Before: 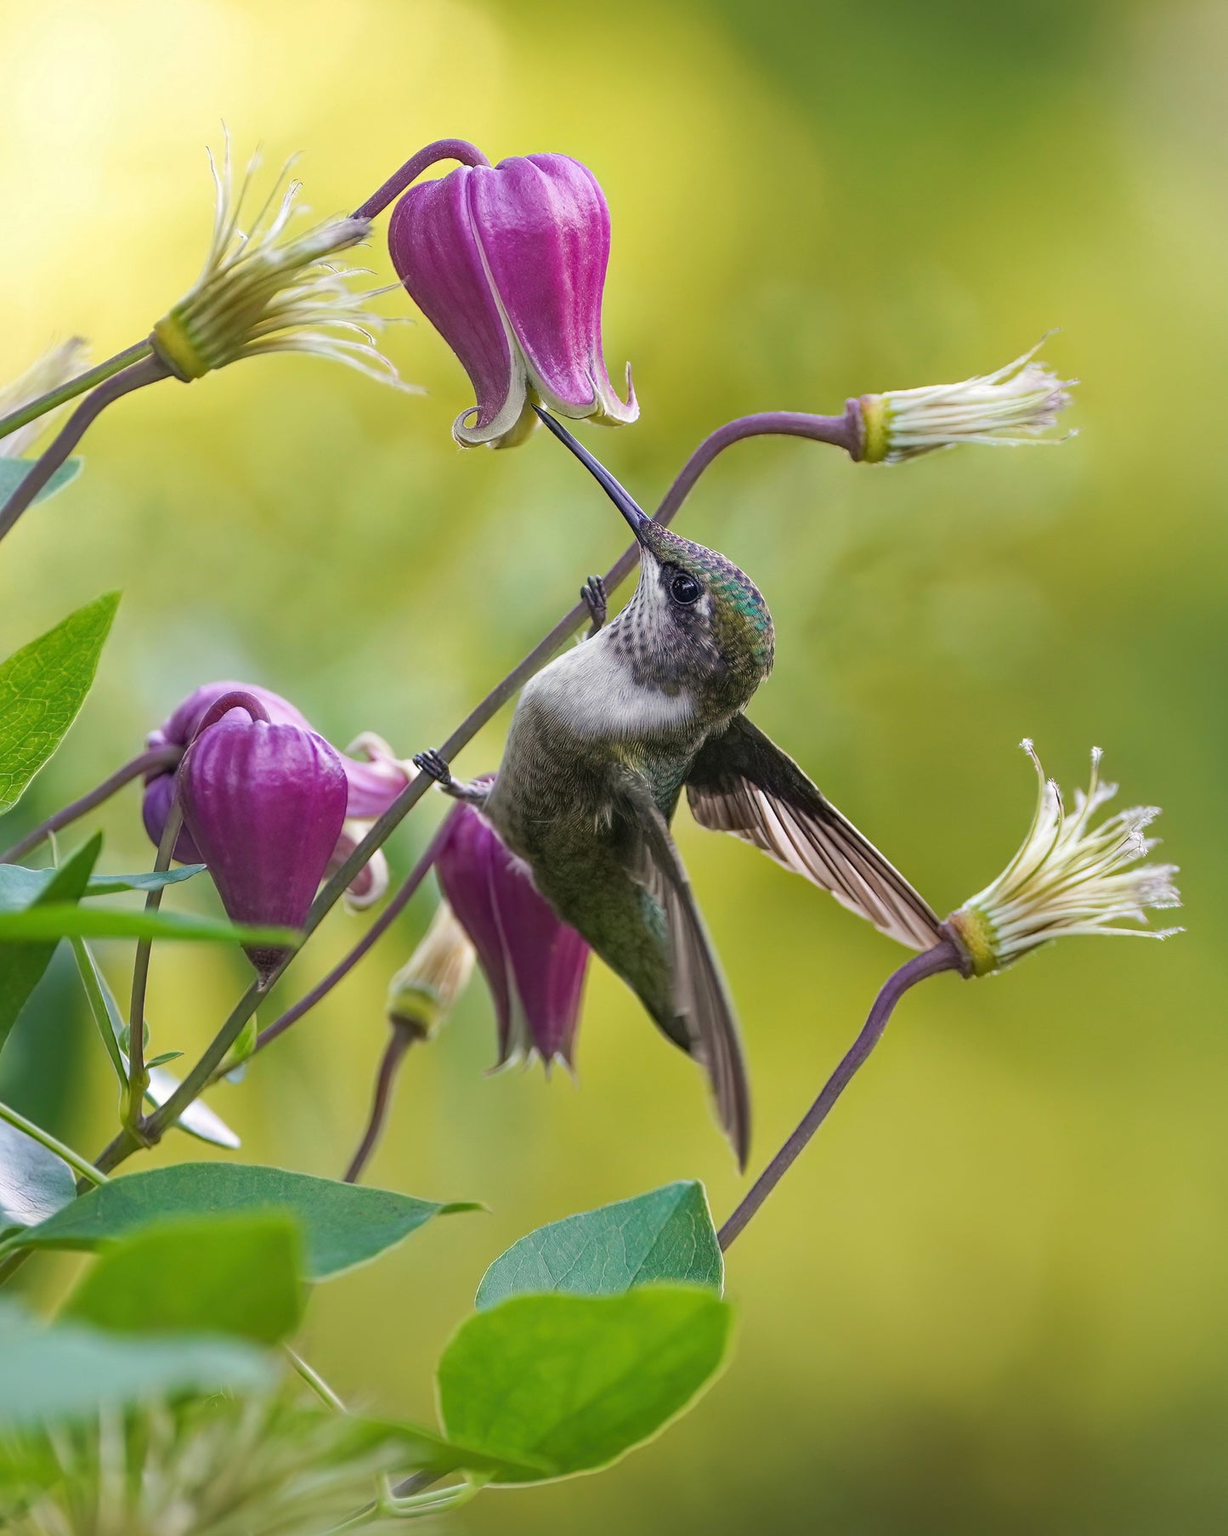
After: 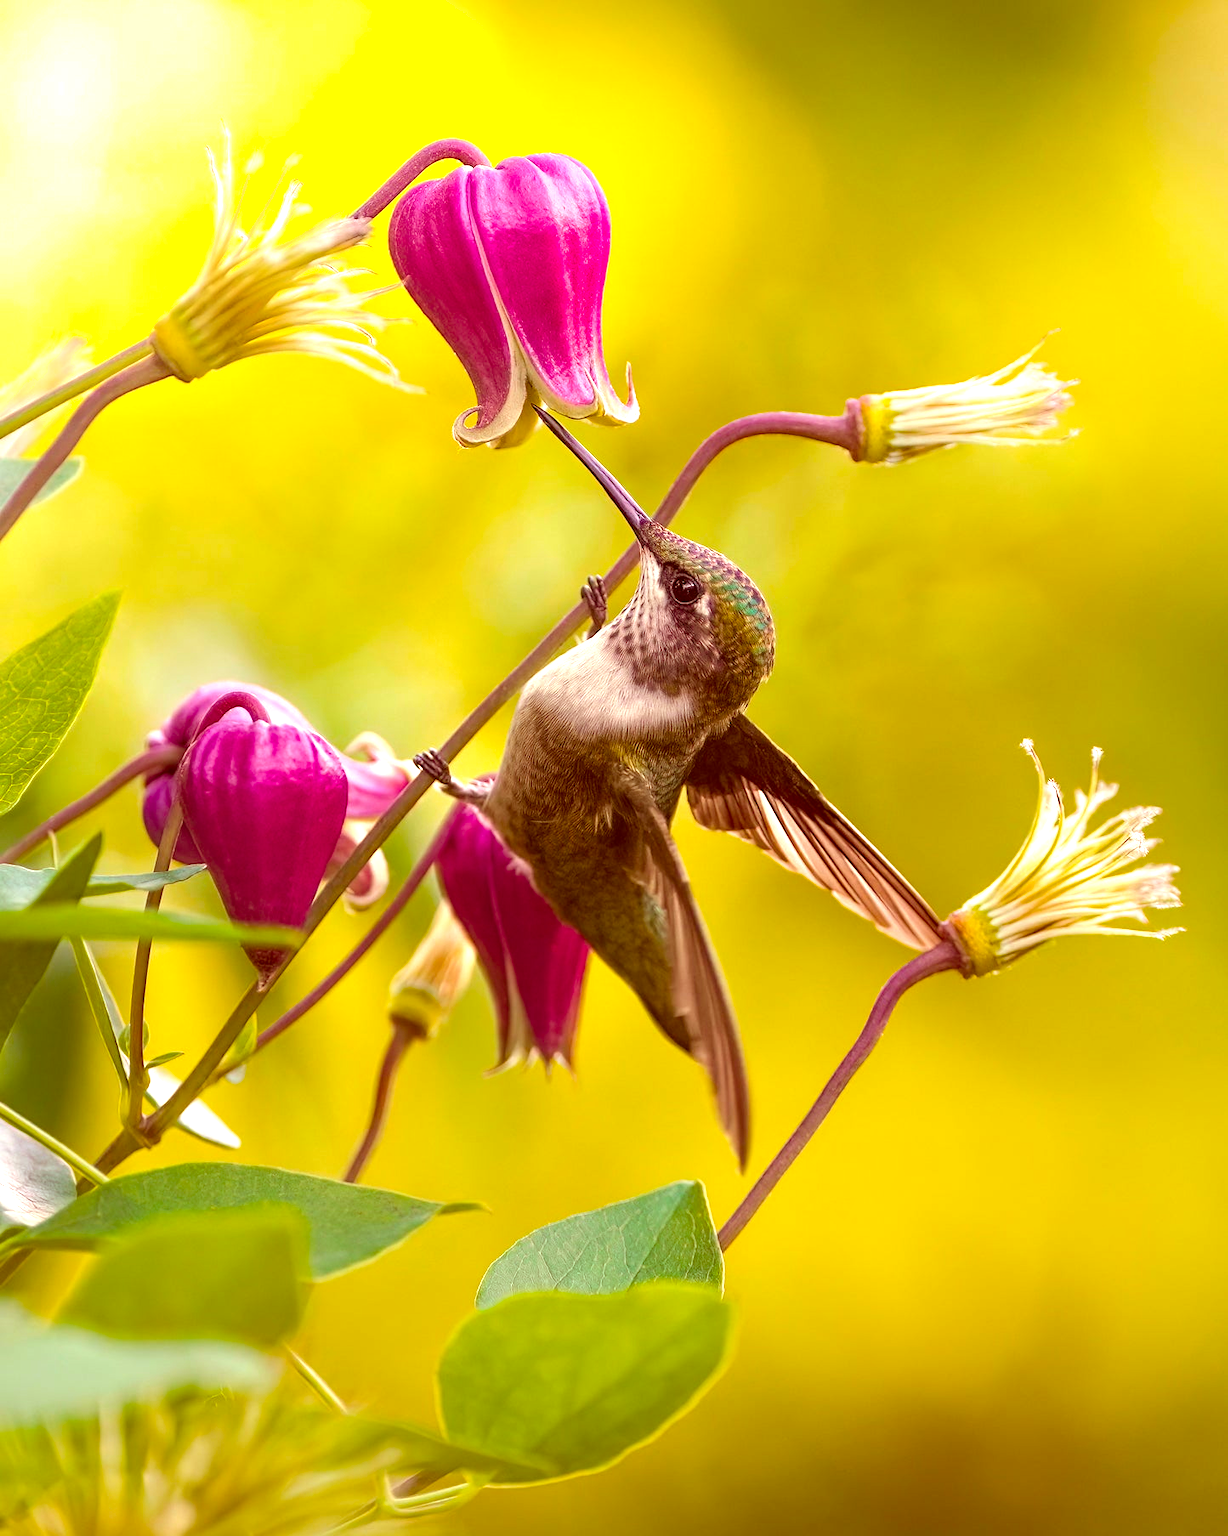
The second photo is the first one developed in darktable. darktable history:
white balance: red 1.029, blue 0.92
shadows and highlights: shadows -70, highlights 35, soften with gaussian
color correction: highlights a* 9.03, highlights b* 8.71, shadows a* 40, shadows b* 40, saturation 0.8
color balance rgb: linear chroma grading › global chroma 20%, perceptual saturation grading › global saturation 25%, perceptual brilliance grading › global brilliance 20%, global vibrance 20%
